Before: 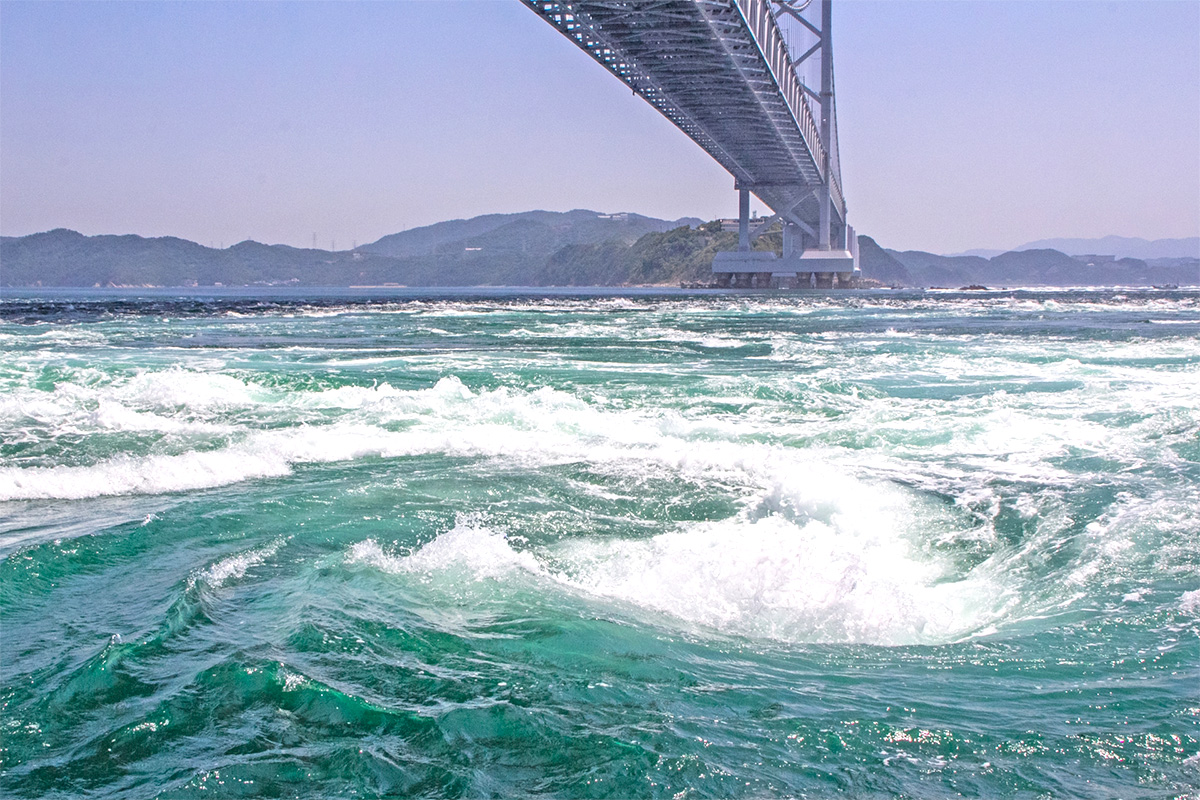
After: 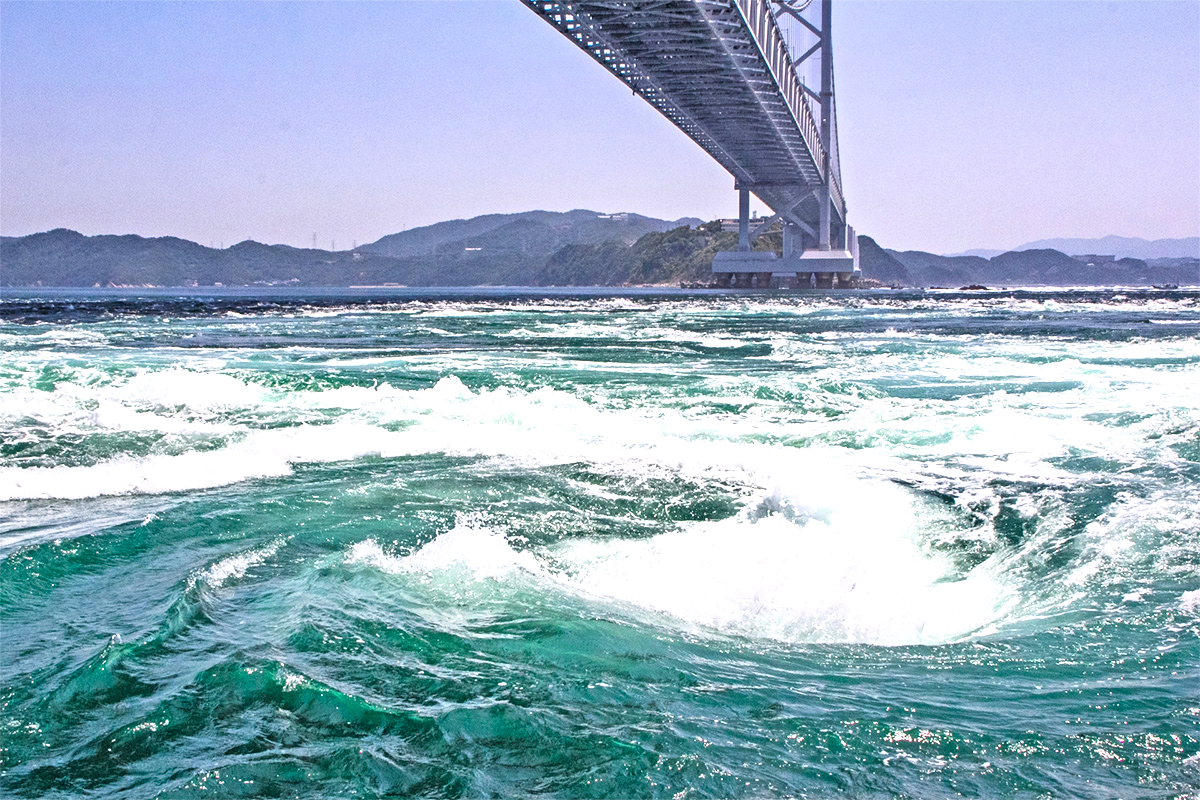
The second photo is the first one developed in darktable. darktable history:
shadows and highlights: soften with gaussian
filmic rgb: black relative exposure -8.27 EV, white relative exposure 2.2 EV, target white luminance 99.972%, hardness 7.15, latitude 75.53%, contrast 1.323, highlights saturation mix -1.77%, shadows ↔ highlights balance 30.2%, color science v6 (2022)
contrast brightness saturation: contrast 0.027, brightness 0.059, saturation 0.121
tone equalizer: on, module defaults
